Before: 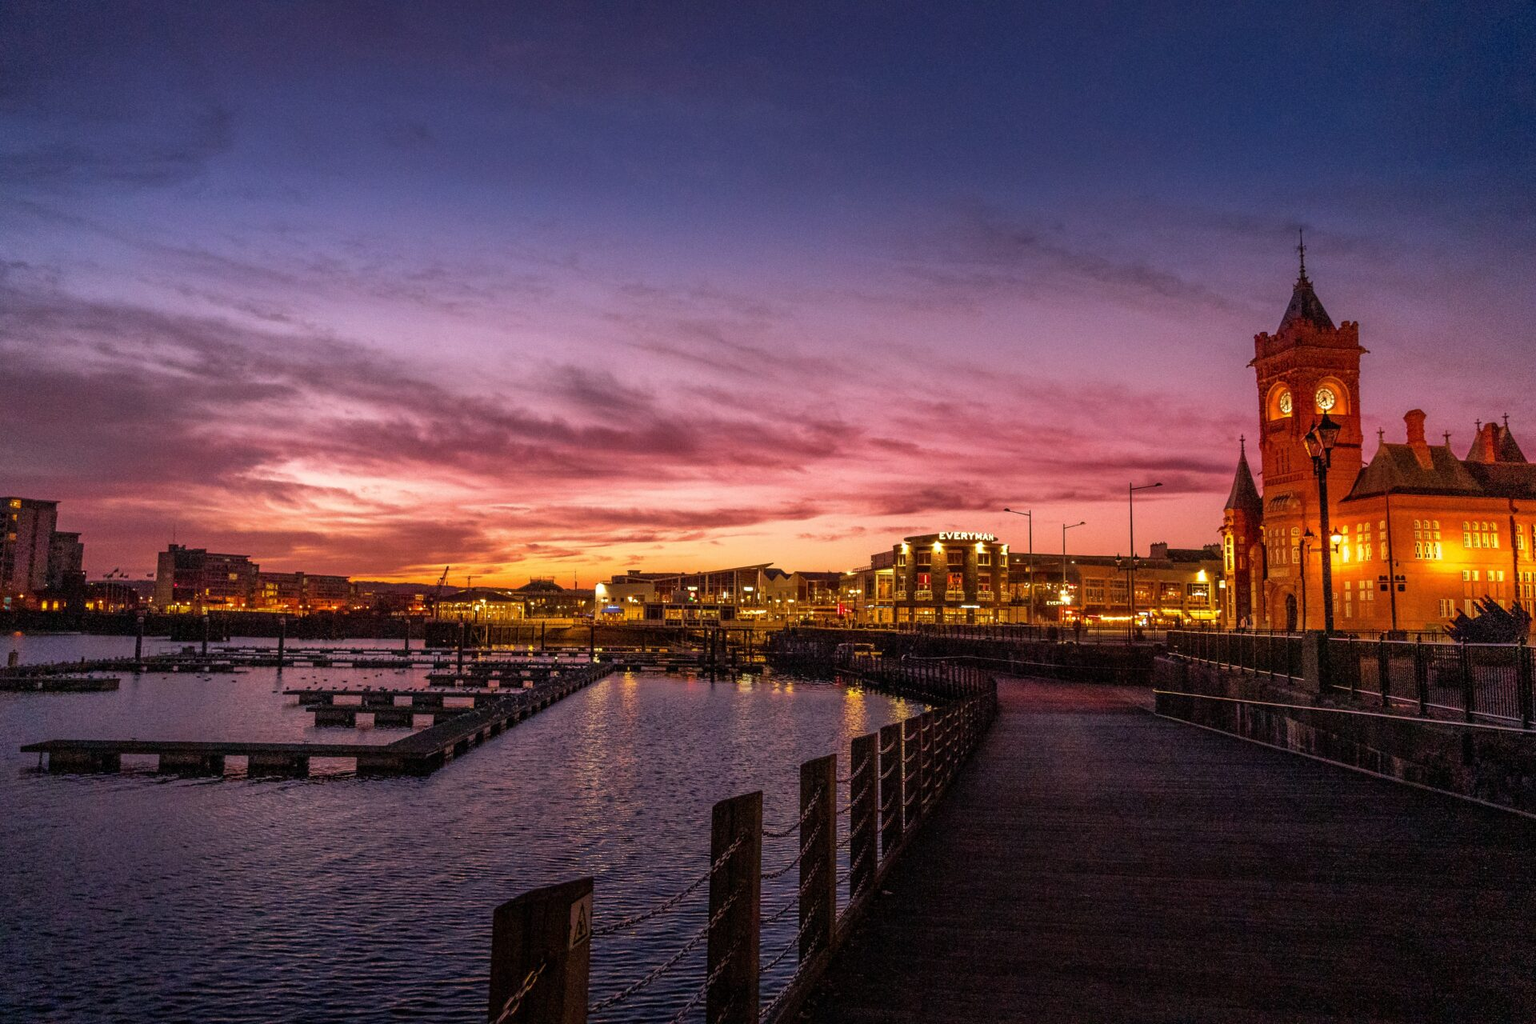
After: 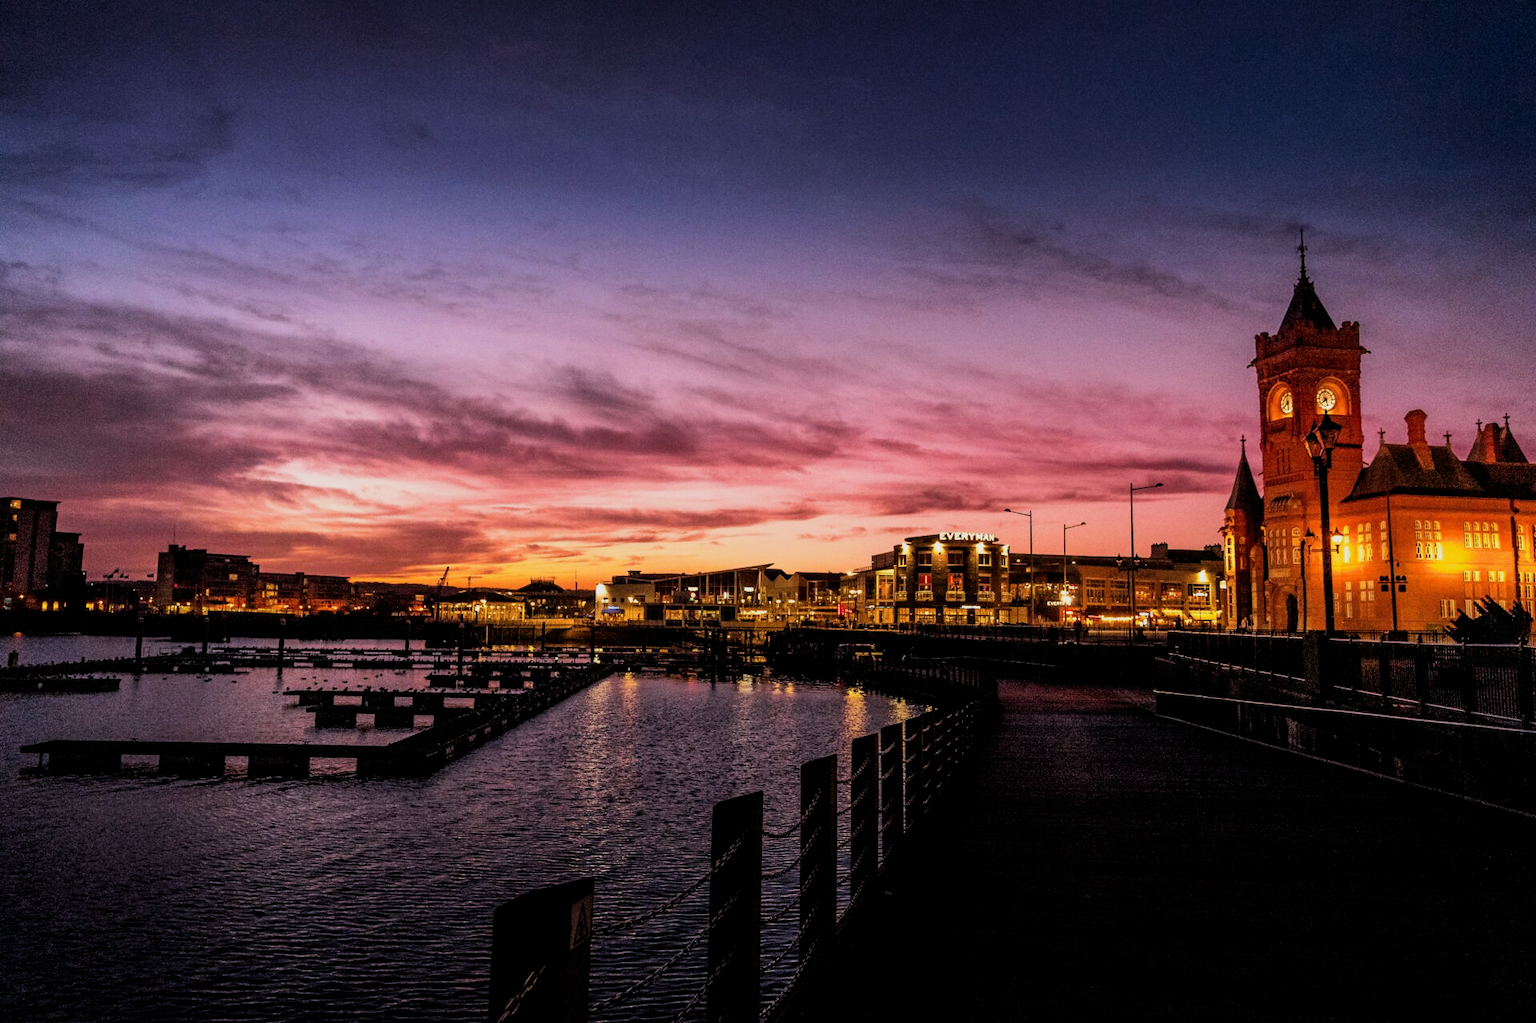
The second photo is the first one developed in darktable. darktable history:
filmic rgb: black relative exposure -5 EV, hardness 2.88, contrast 1.4, highlights saturation mix -30%
